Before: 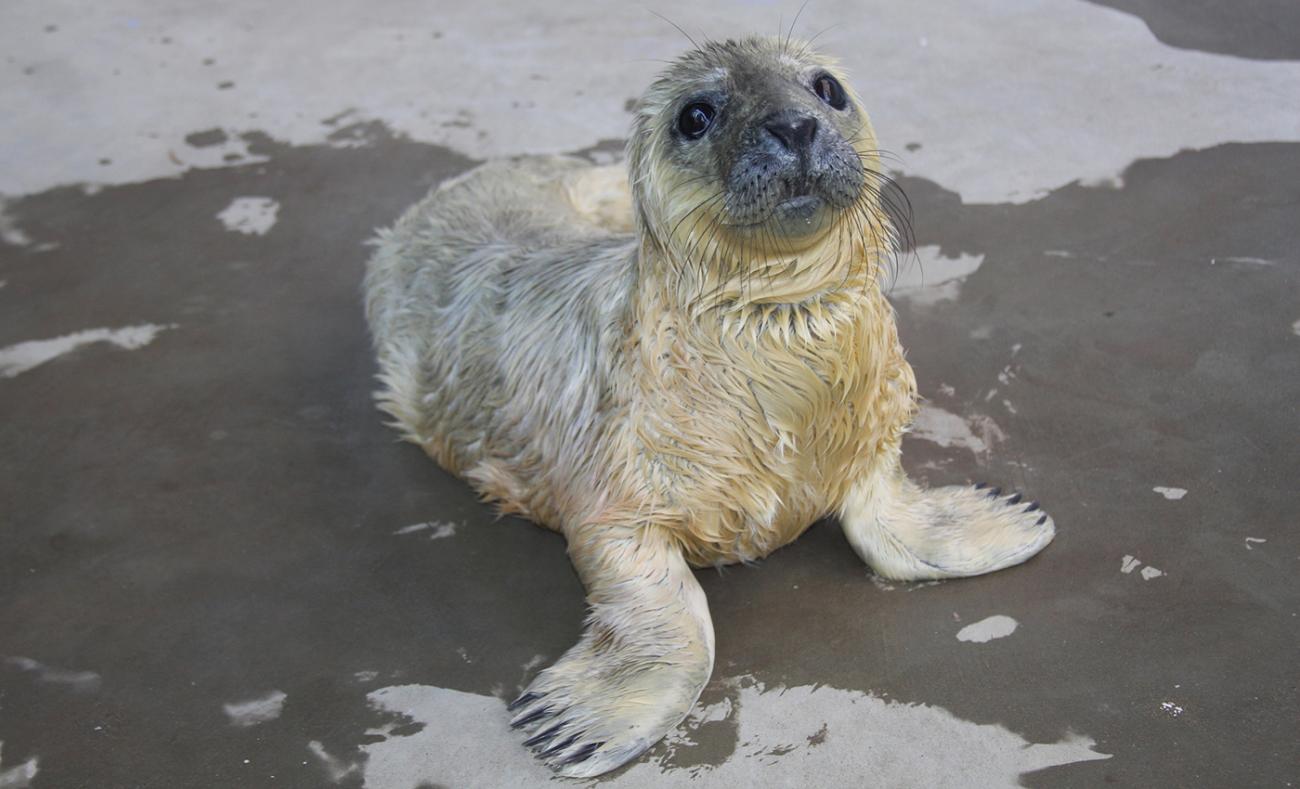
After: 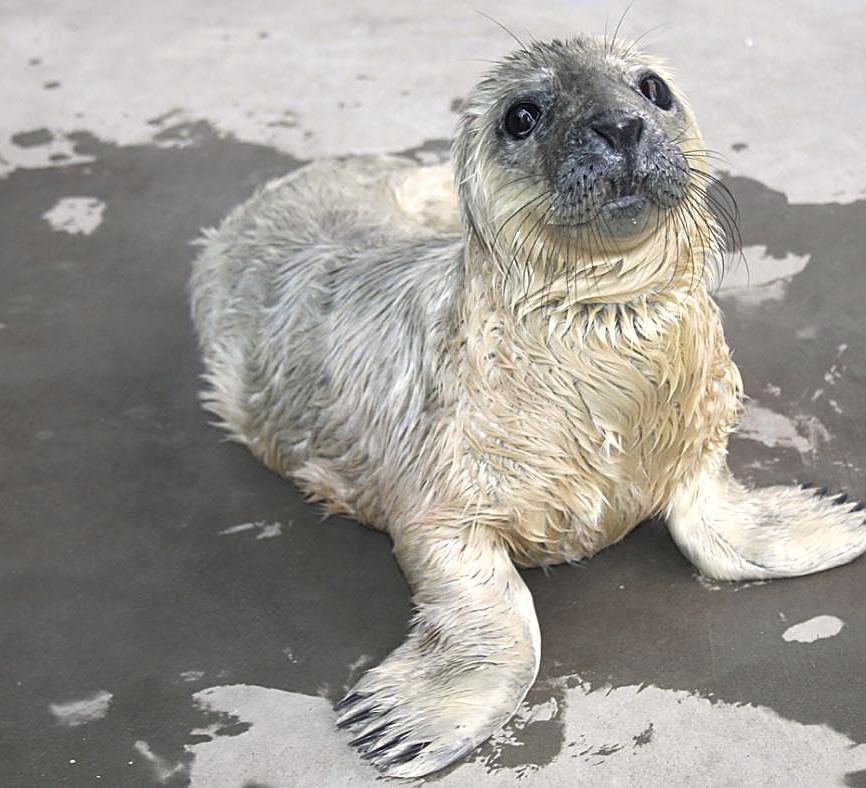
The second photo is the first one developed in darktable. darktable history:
crop and rotate: left 13.398%, right 19.937%
color correction: highlights b* 0.034, saturation 0.484
sharpen: on, module defaults
color balance rgb: power › hue 329.41°, highlights gain › chroma 2.04%, highlights gain › hue 71.6°, perceptual saturation grading › global saturation 29.924%, perceptual brilliance grading › global brilliance 17.374%
